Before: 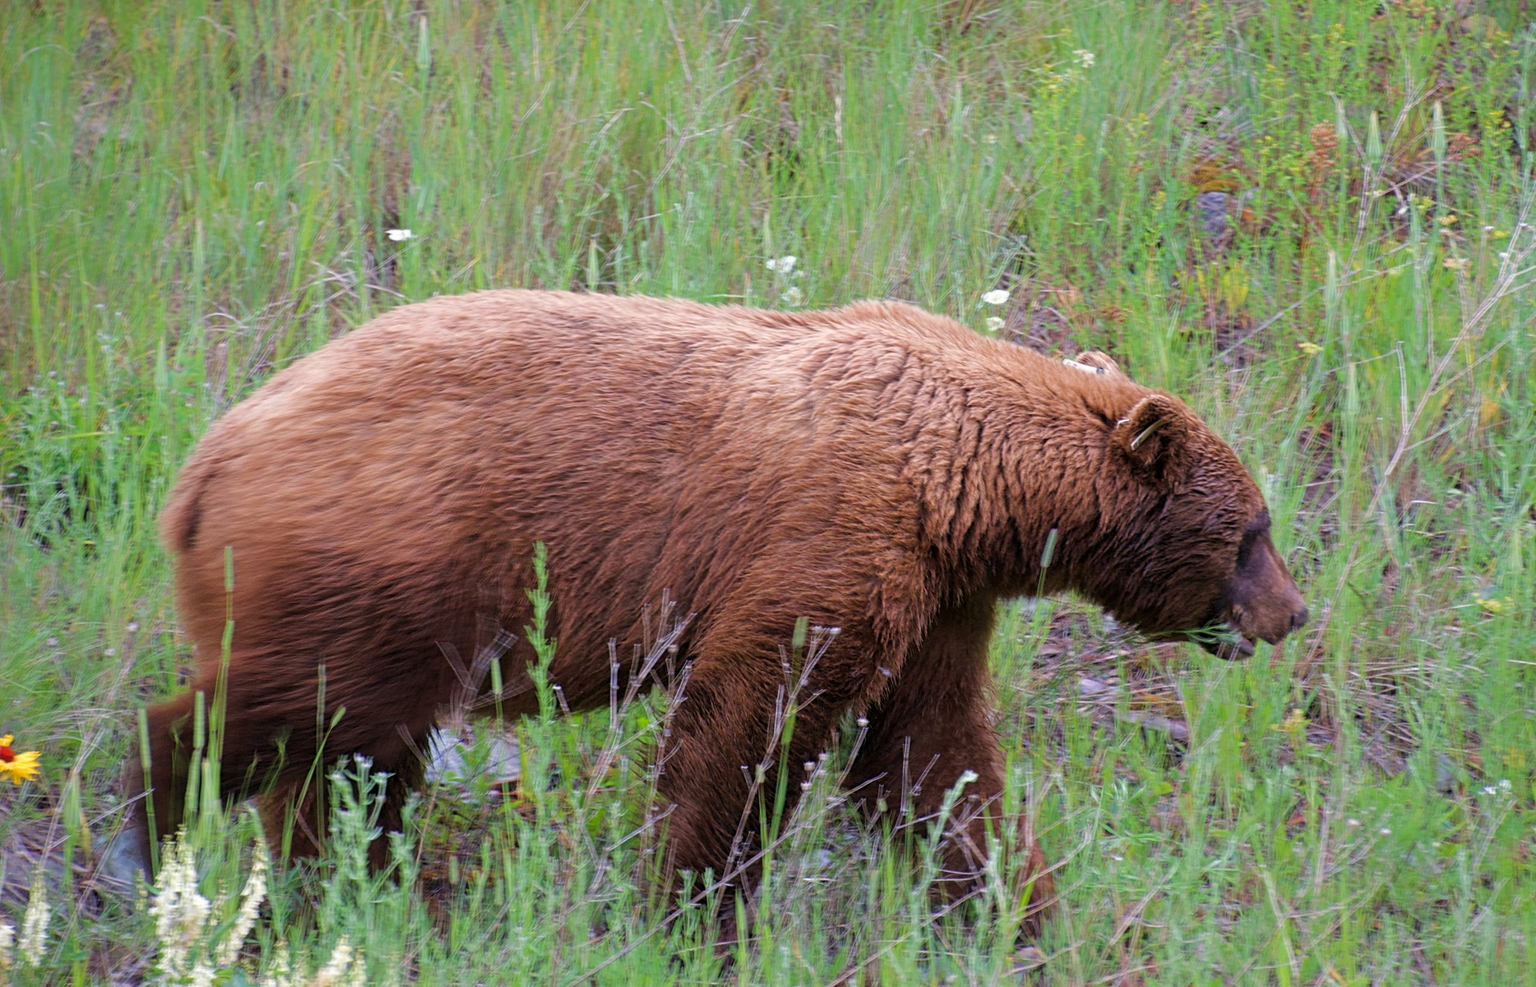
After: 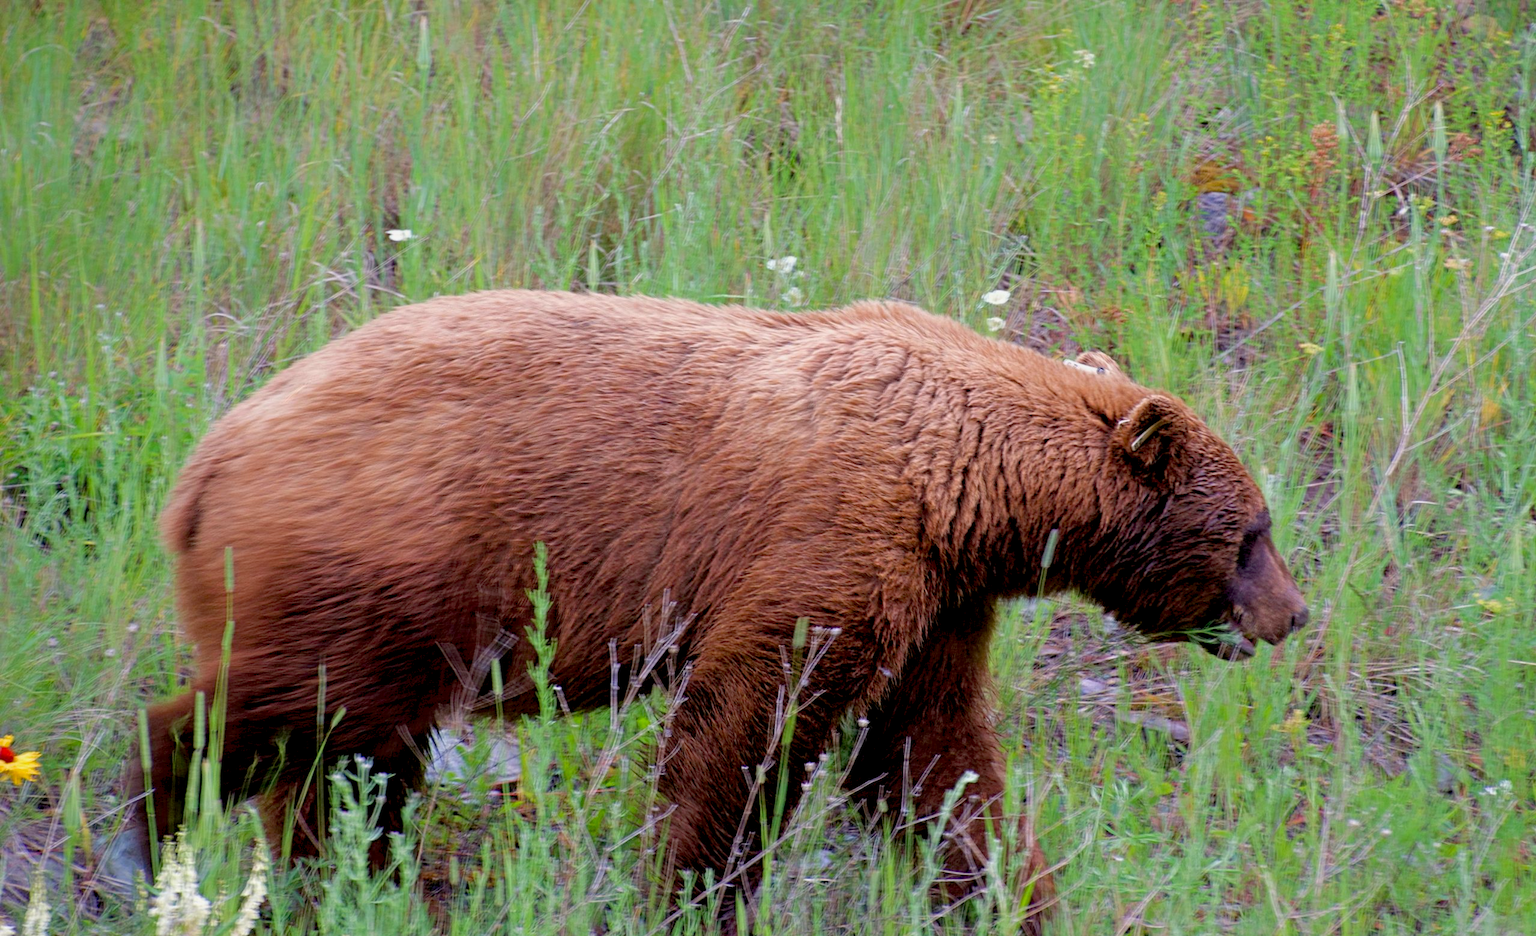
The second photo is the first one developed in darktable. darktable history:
exposure: black level correction 0.011, exposure -0.478 EV, compensate highlight preservation false
crop and rotate: top 0%, bottom 5.097%
levels: levels [0, 0.435, 0.917]
